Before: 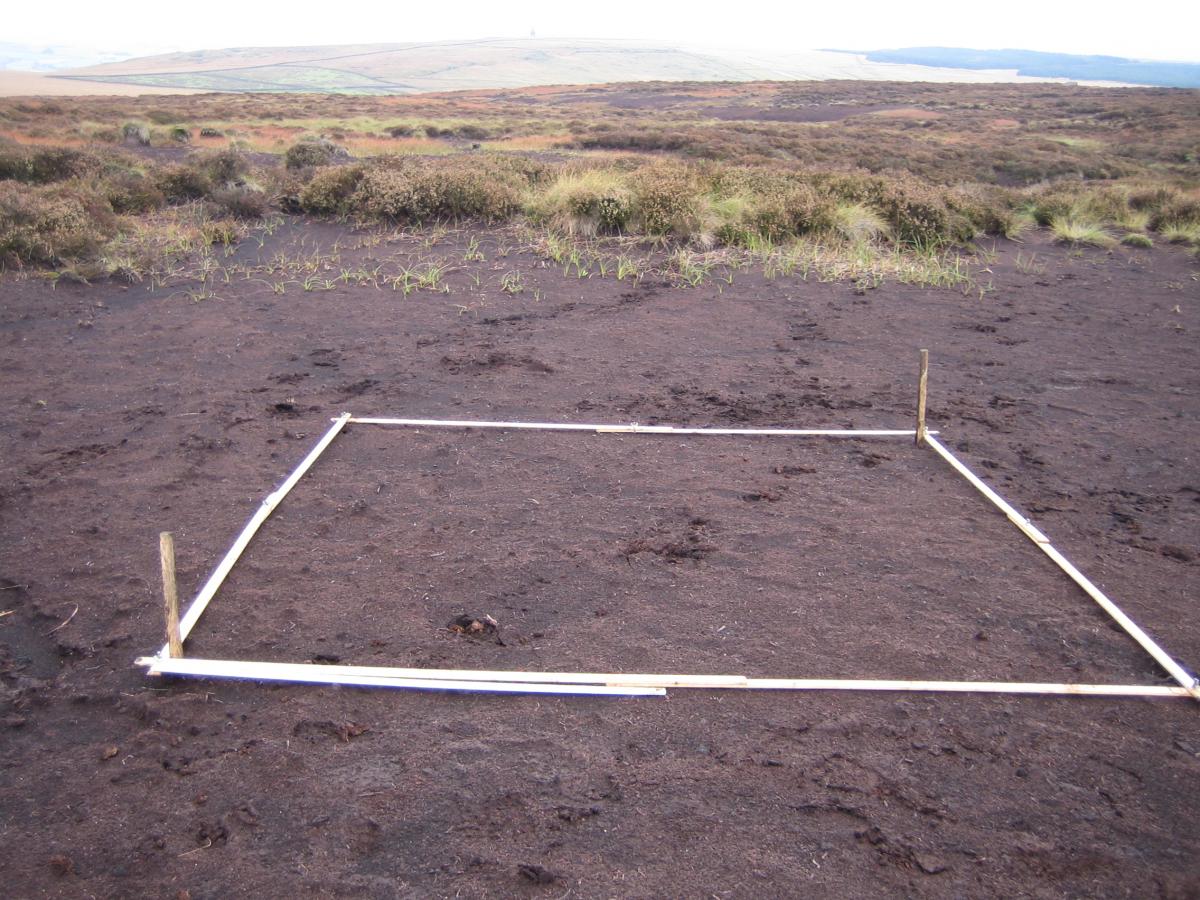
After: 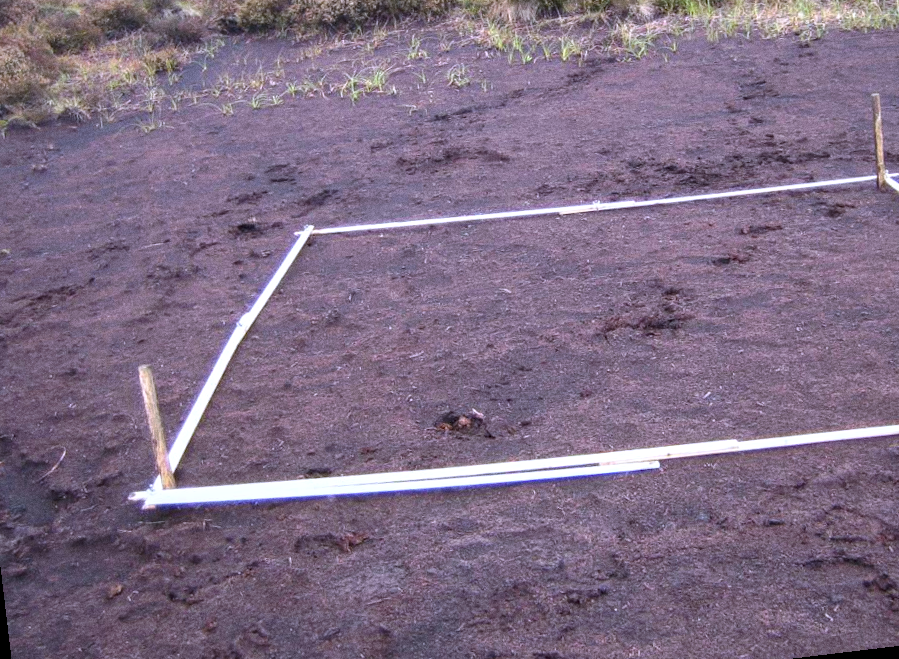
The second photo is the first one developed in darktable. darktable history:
local contrast: detail 130%
color balance rgb: perceptual saturation grading › global saturation 34.05%, global vibrance 5.56%
tone curve: curves: ch0 [(0, 0) (0.003, 0.005) (0.011, 0.019) (0.025, 0.04) (0.044, 0.064) (0.069, 0.095) (0.1, 0.129) (0.136, 0.169) (0.177, 0.207) (0.224, 0.247) (0.277, 0.298) (0.335, 0.354) (0.399, 0.416) (0.468, 0.478) (0.543, 0.553) (0.623, 0.634) (0.709, 0.709) (0.801, 0.817) (0.898, 0.912) (1, 1)], preserve colors none
white balance: red 0.967, blue 1.119, emerald 0.756
vignetting: fall-off start 116.67%, fall-off radius 59.26%, brightness -0.31, saturation -0.056
rotate and perspective: rotation -6.83°, automatic cropping off
grain: on, module defaults
crop: left 6.488%, top 27.668%, right 24.183%, bottom 8.656%
